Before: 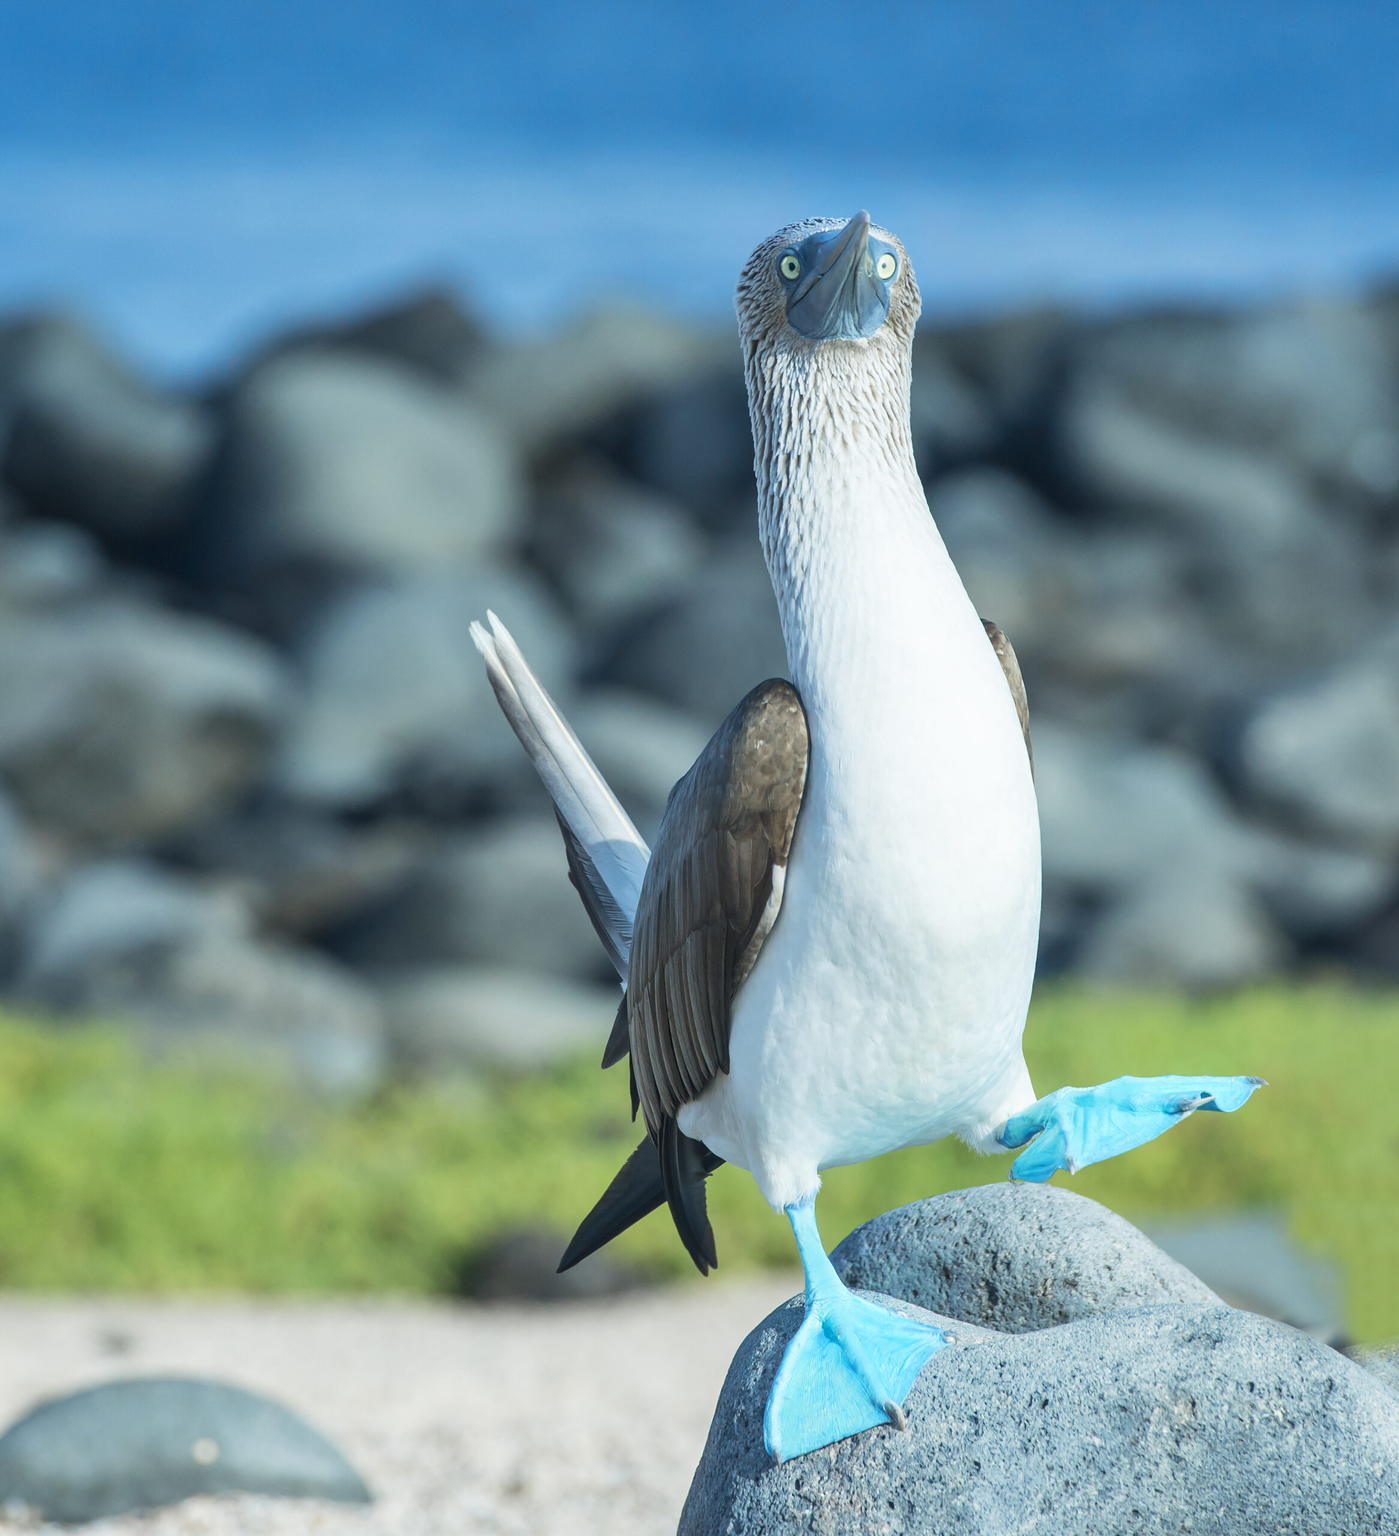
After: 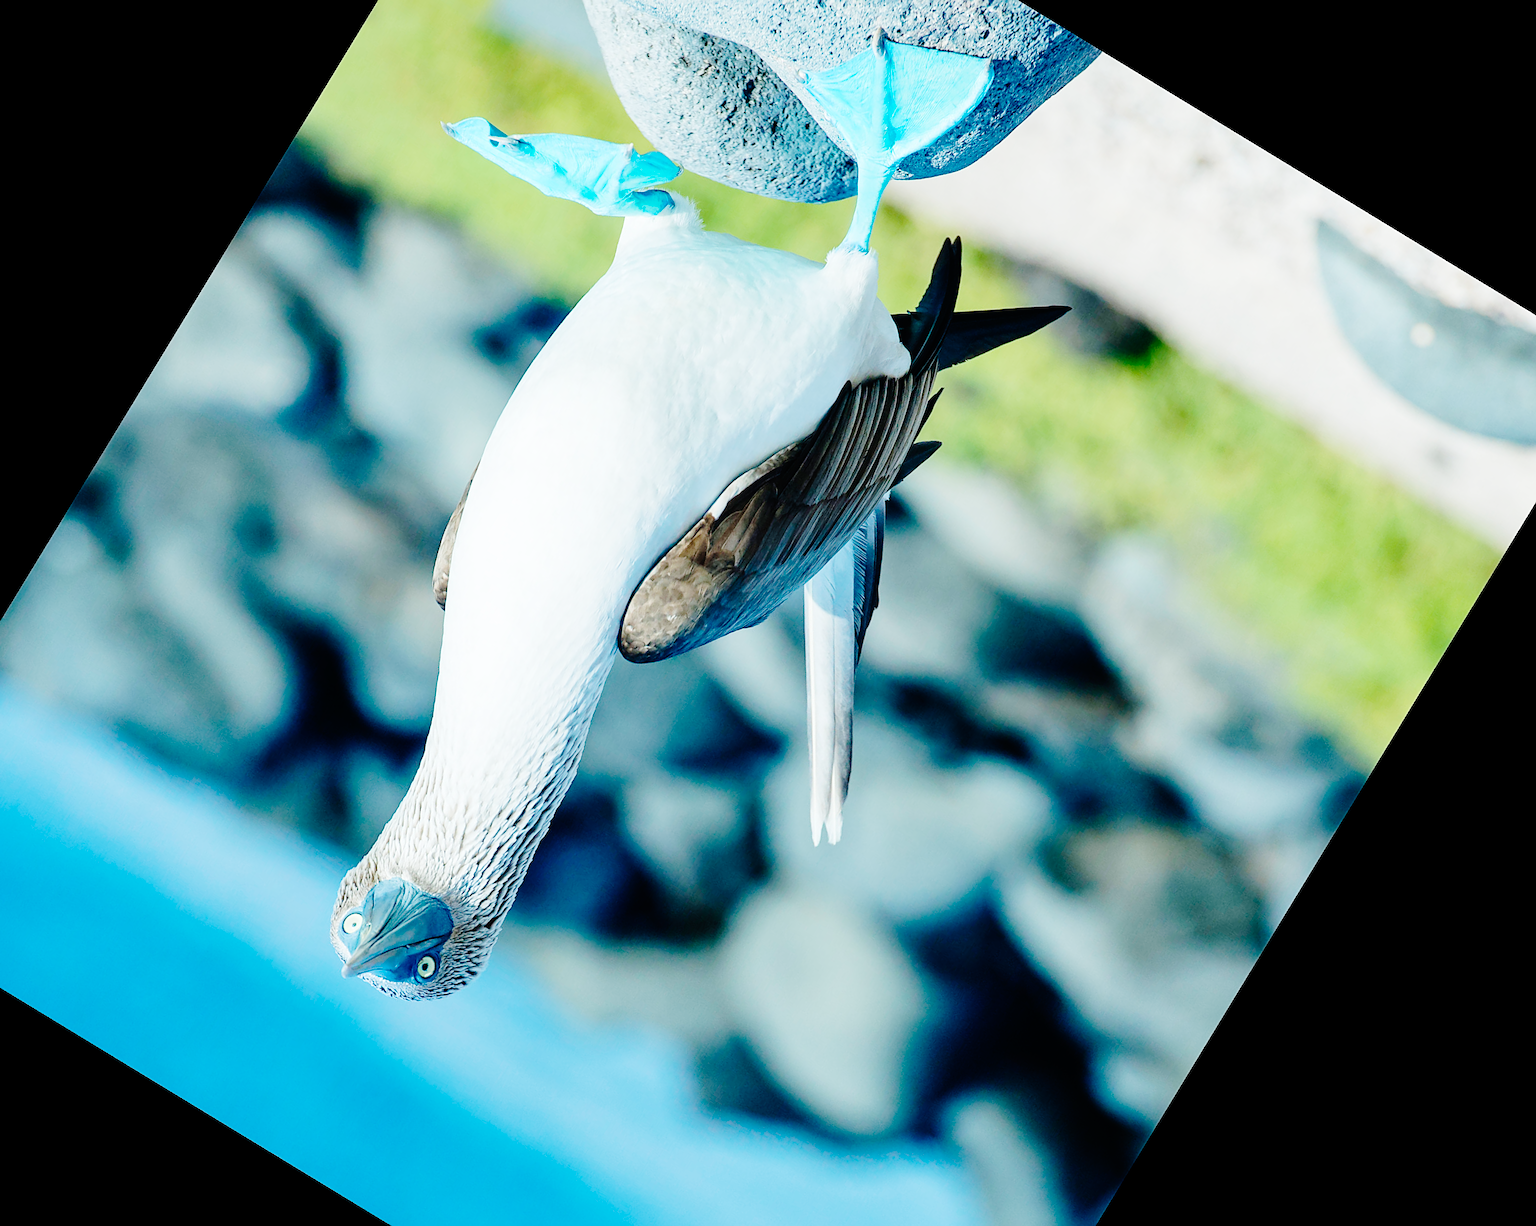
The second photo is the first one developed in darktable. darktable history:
base curve: curves: ch0 [(0, 0) (0.036, 0.01) (0.123, 0.254) (0.258, 0.504) (0.507, 0.748) (1, 1)], preserve colors none
sharpen: on, module defaults
crop and rotate: angle 148.68°, left 9.111%, top 15.603%, right 4.588%, bottom 17.041%
